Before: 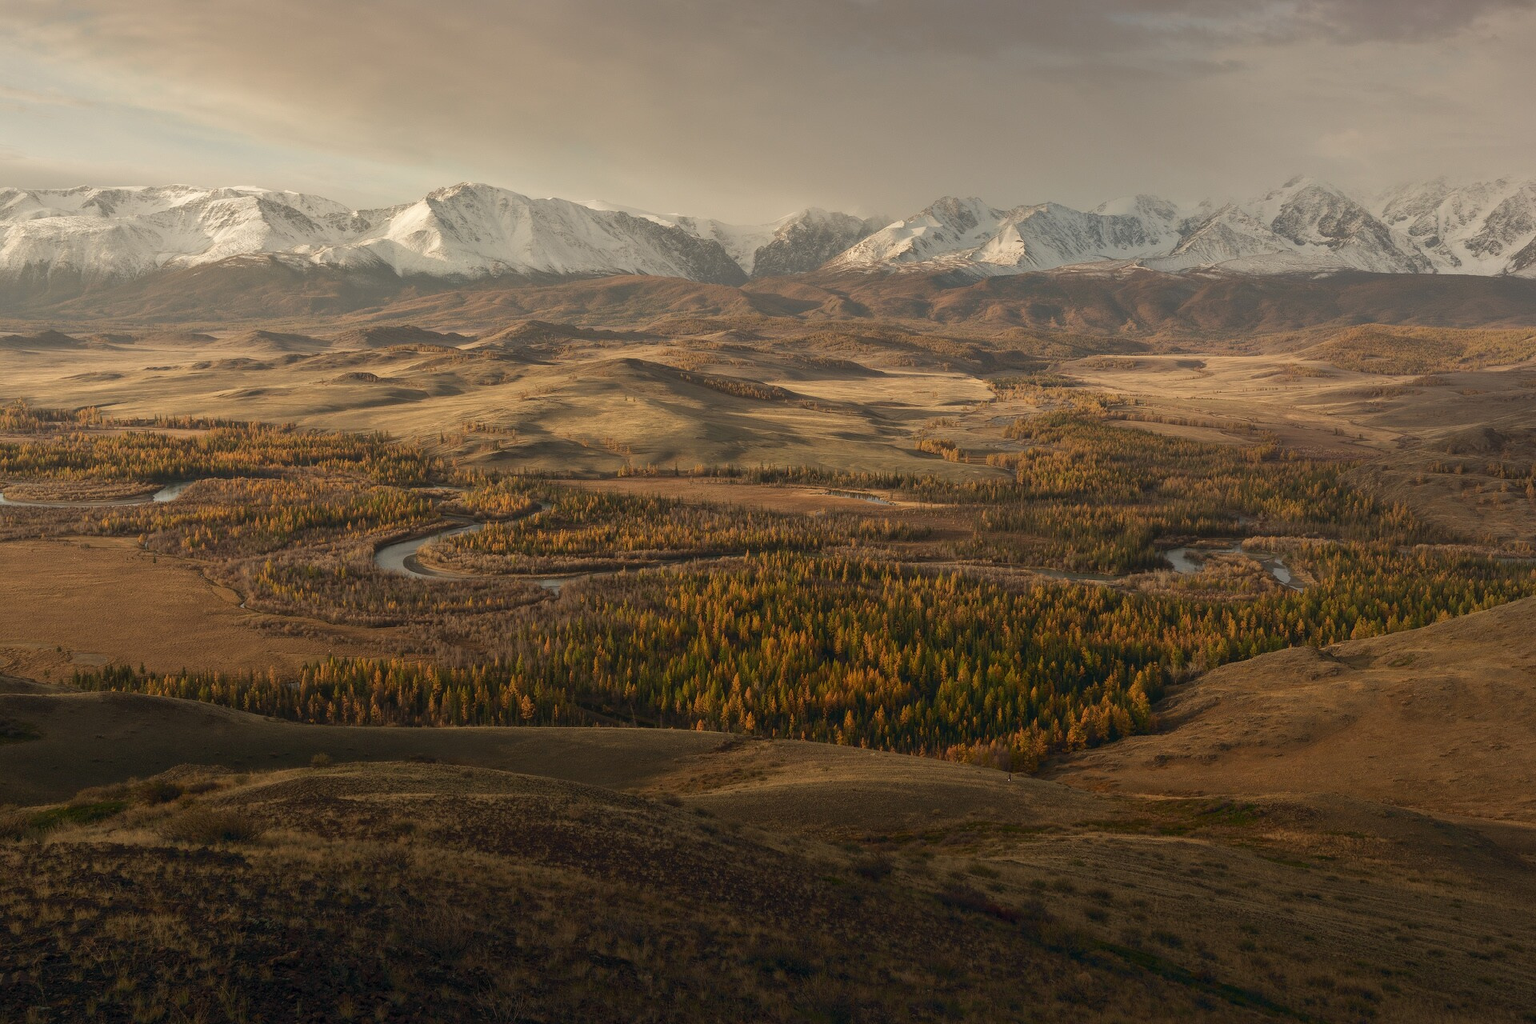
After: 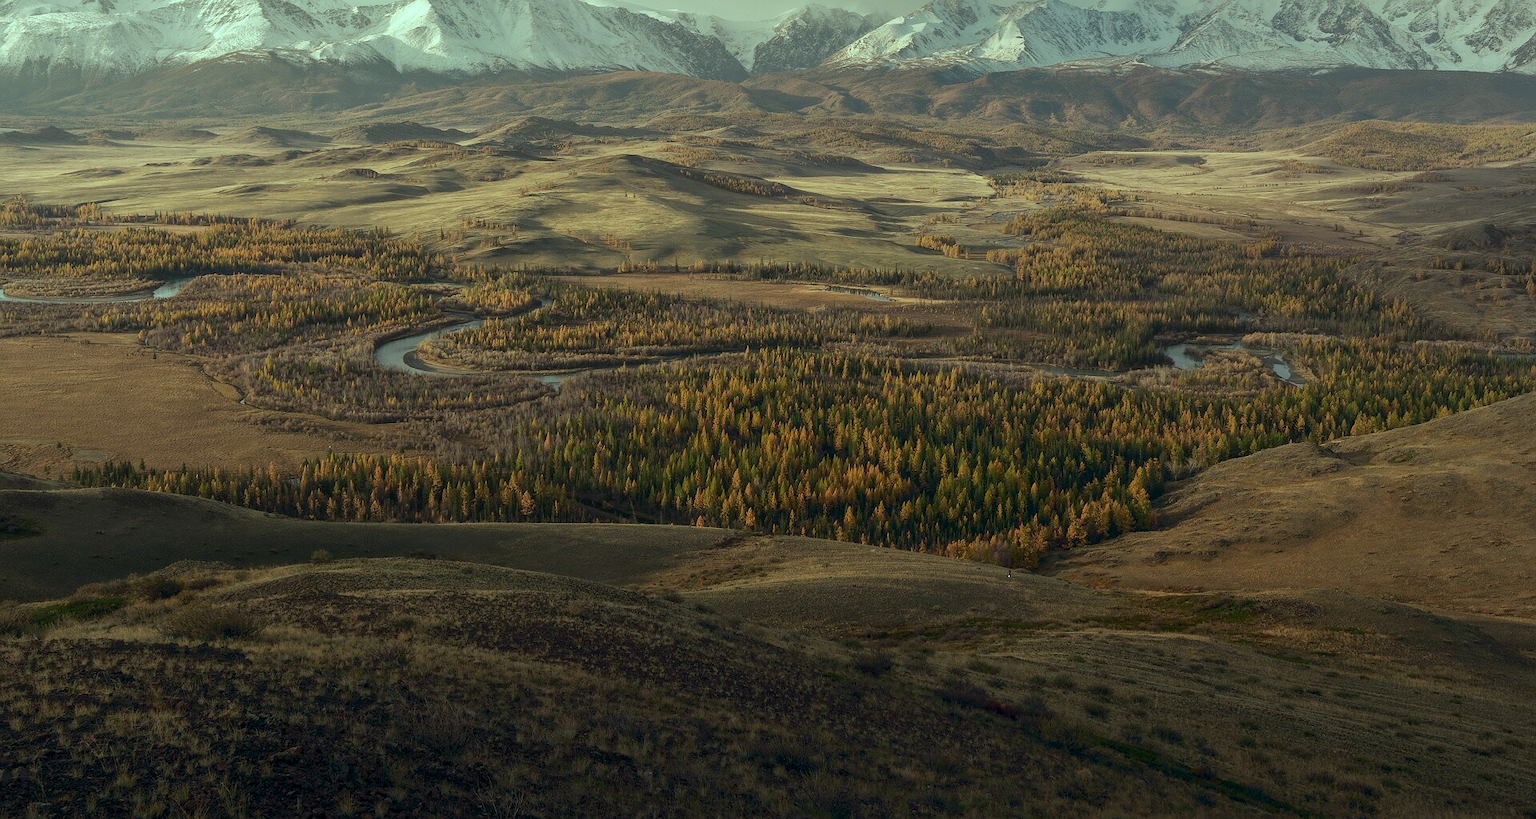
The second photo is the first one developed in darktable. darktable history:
sharpen: radius 1, threshold 1
local contrast: highlights 100%, shadows 100%, detail 120%, midtone range 0.2
crop and rotate: top 19.998%
color balance rgb: shadows lift › chroma 7.23%, shadows lift › hue 246.48°, highlights gain › chroma 5.38%, highlights gain › hue 196.93°, white fulcrum 1 EV
